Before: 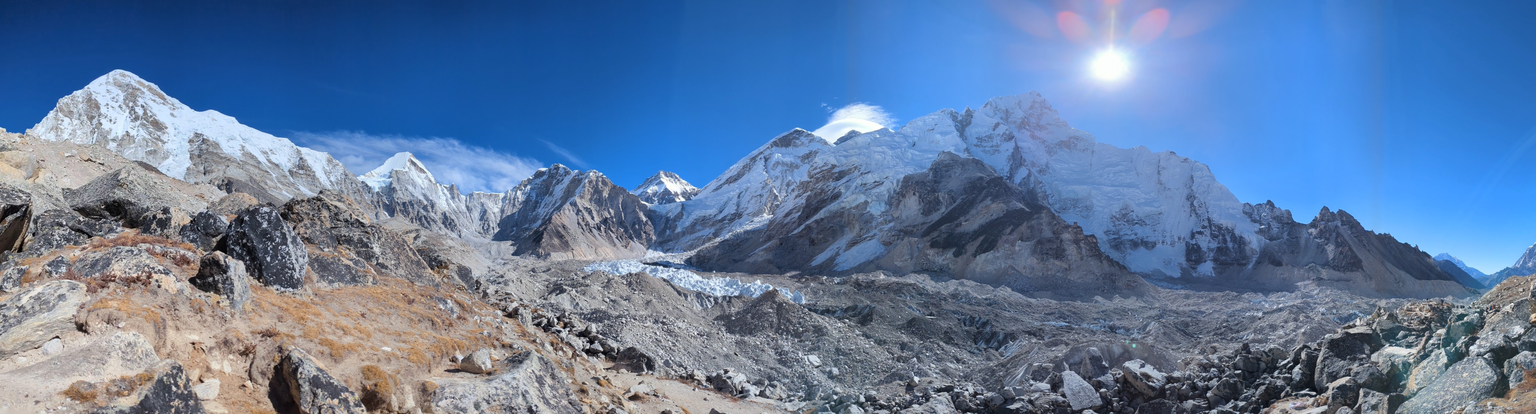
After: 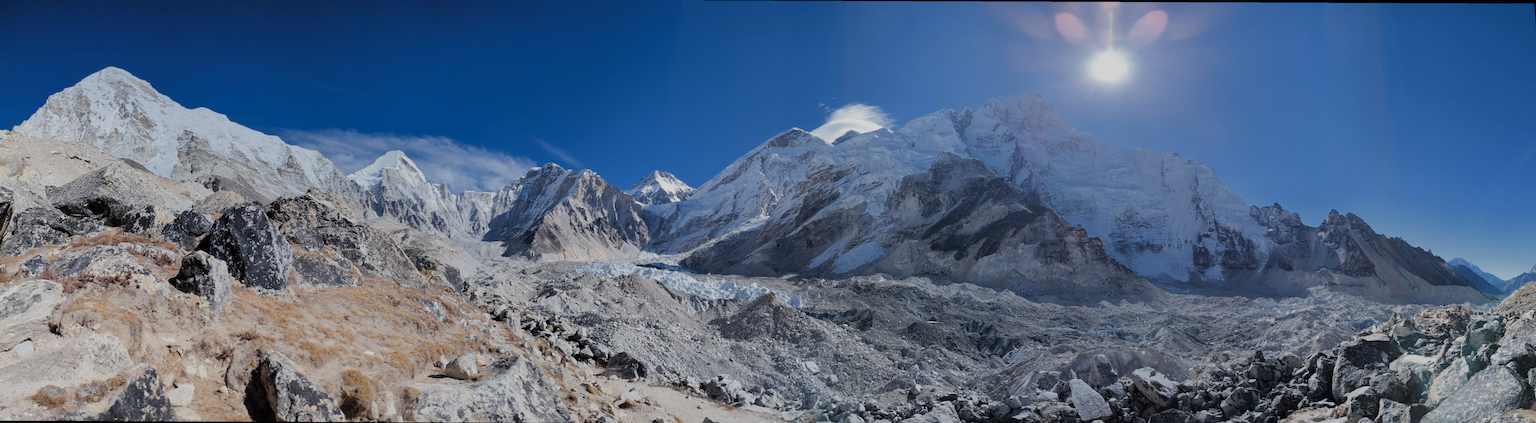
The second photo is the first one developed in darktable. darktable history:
rotate and perspective: rotation 0.226°, lens shift (vertical) -0.042, crop left 0.023, crop right 0.982, crop top 0.006, crop bottom 0.994
color zones: curves: ch0 [(0, 0.5) (0.125, 0.4) (0.25, 0.5) (0.375, 0.4) (0.5, 0.4) (0.625, 0.35) (0.75, 0.35) (0.875, 0.5)]; ch1 [(0, 0.35) (0.125, 0.45) (0.25, 0.35) (0.375, 0.35) (0.5, 0.35) (0.625, 0.35) (0.75, 0.45) (0.875, 0.35)]; ch2 [(0, 0.6) (0.125, 0.5) (0.25, 0.5) (0.375, 0.6) (0.5, 0.6) (0.625, 0.5) (0.75, 0.5) (0.875, 0.5)]
filmic rgb: black relative exposure -7.65 EV, white relative exposure 4.56 EV, hardness 3.61
